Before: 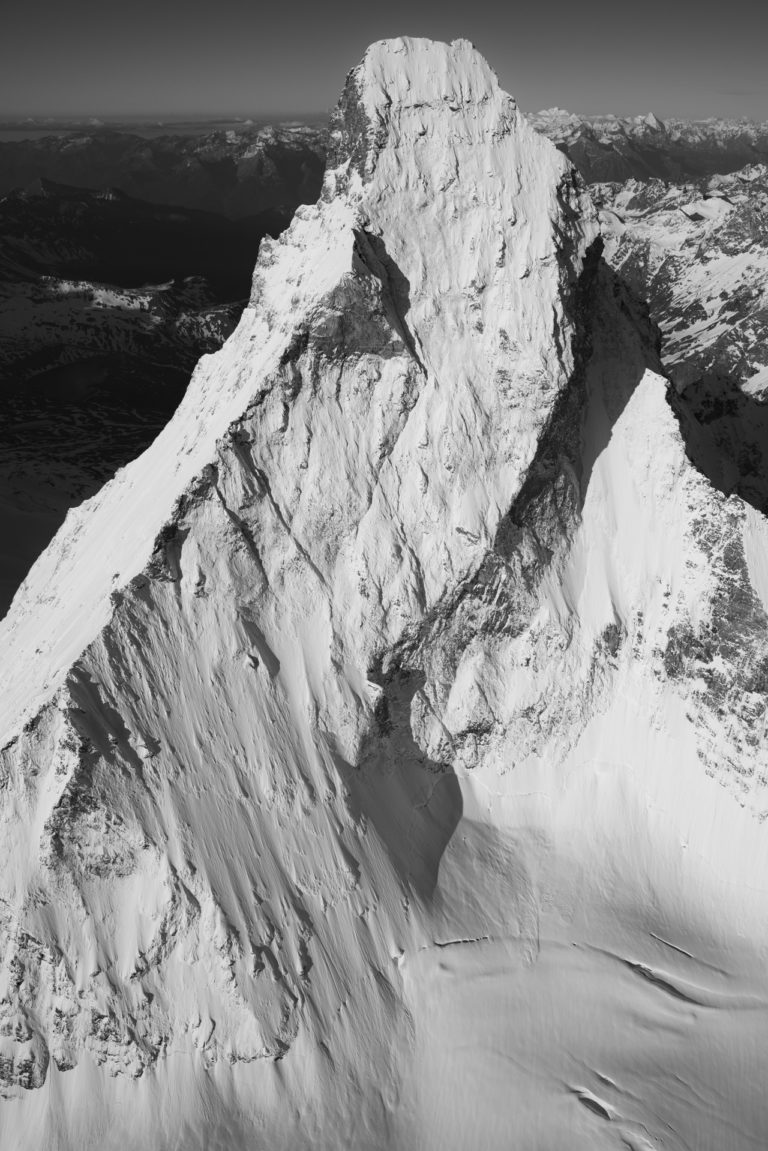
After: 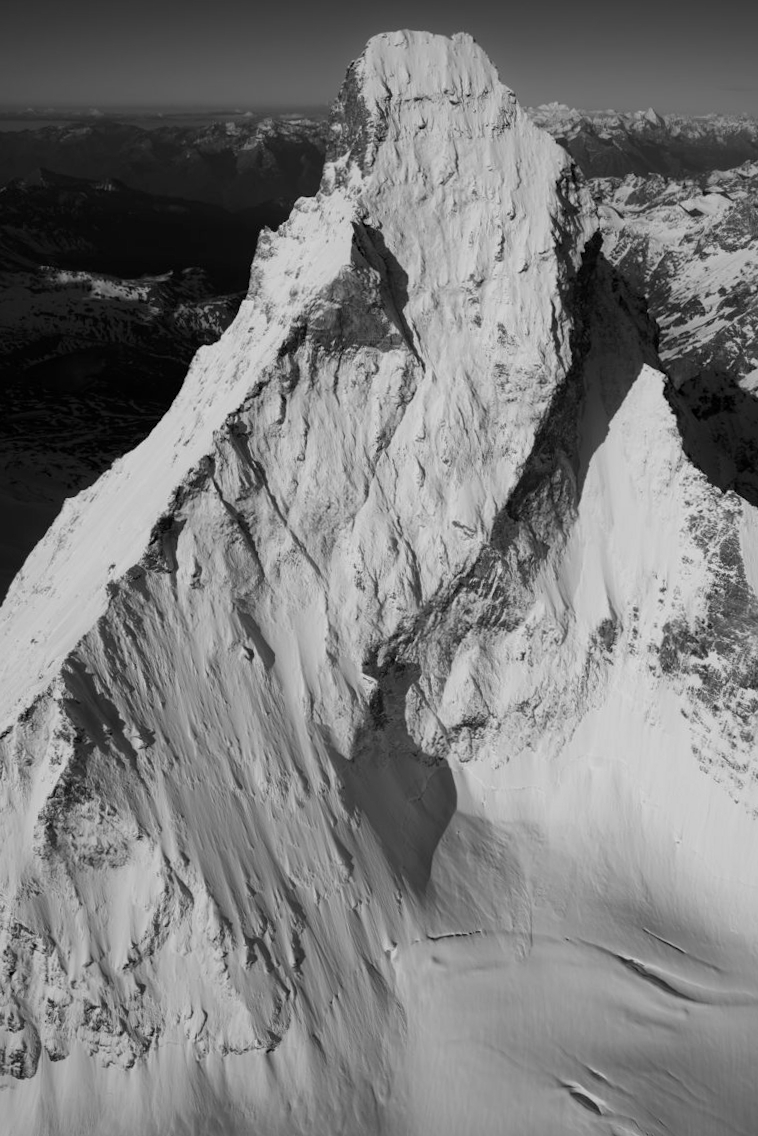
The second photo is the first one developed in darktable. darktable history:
color contrast: green-magenta contrast 0.84, blue-yellow contrast 0.86
exposure: black level correction 0.001, exposure -0.2 EV, compensate highlight preservation false
velvia: strength 45%
crop and rotate: angle -0.5°
contrast brightness saturation: saturation -0.05
tone curve: curves: ch0 [(0, 0) (0.915, 0.89) (1, 1)]
